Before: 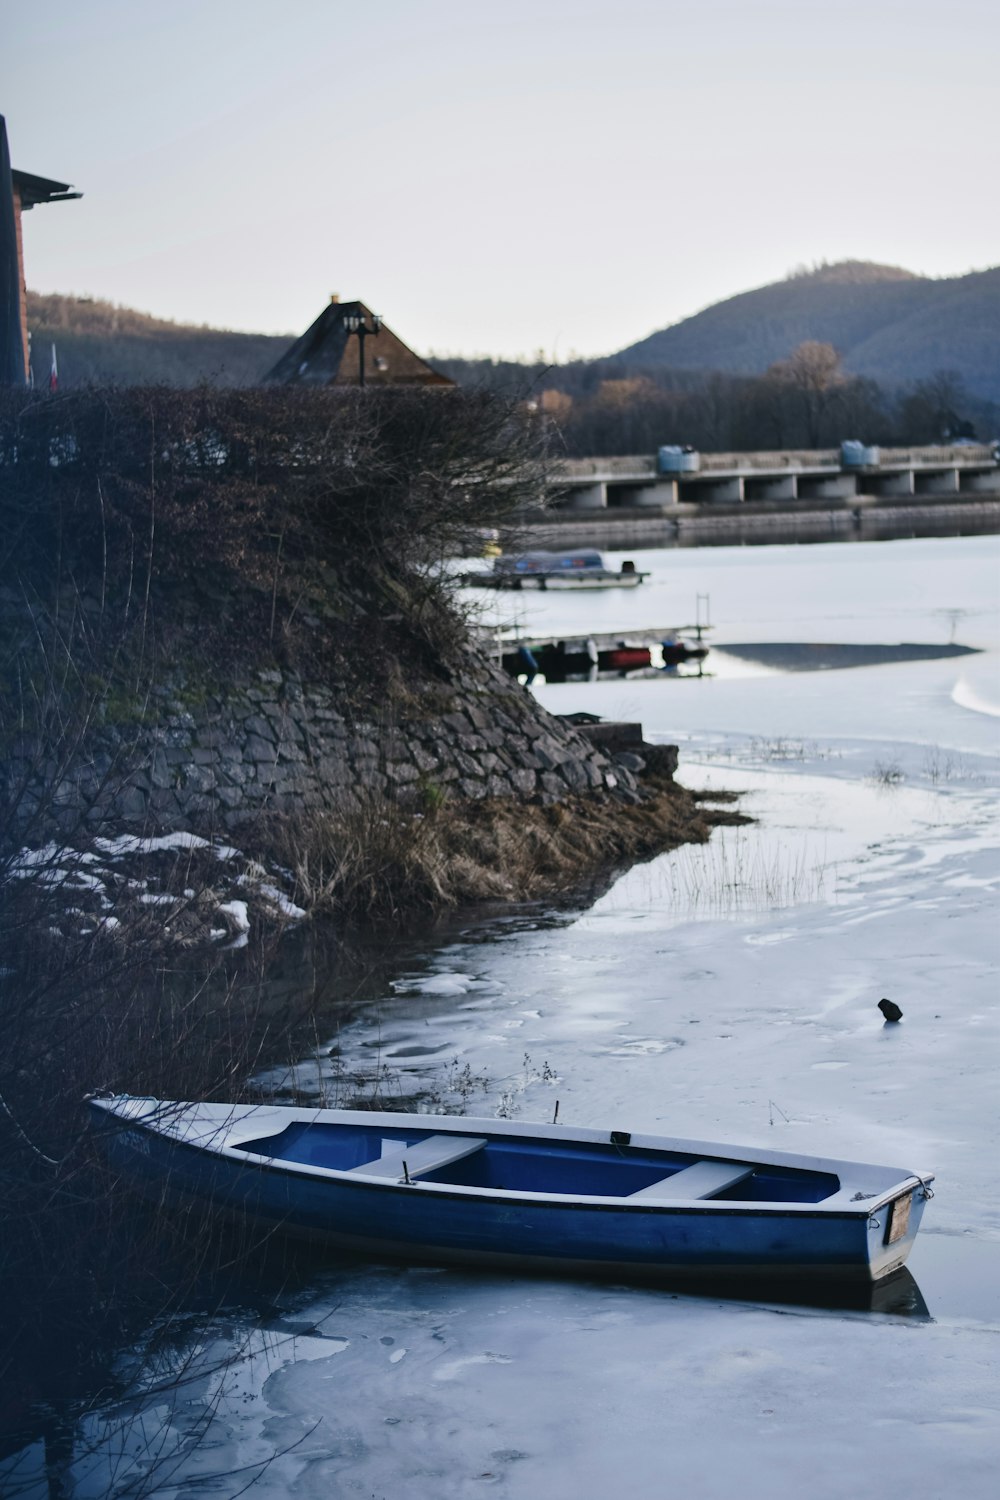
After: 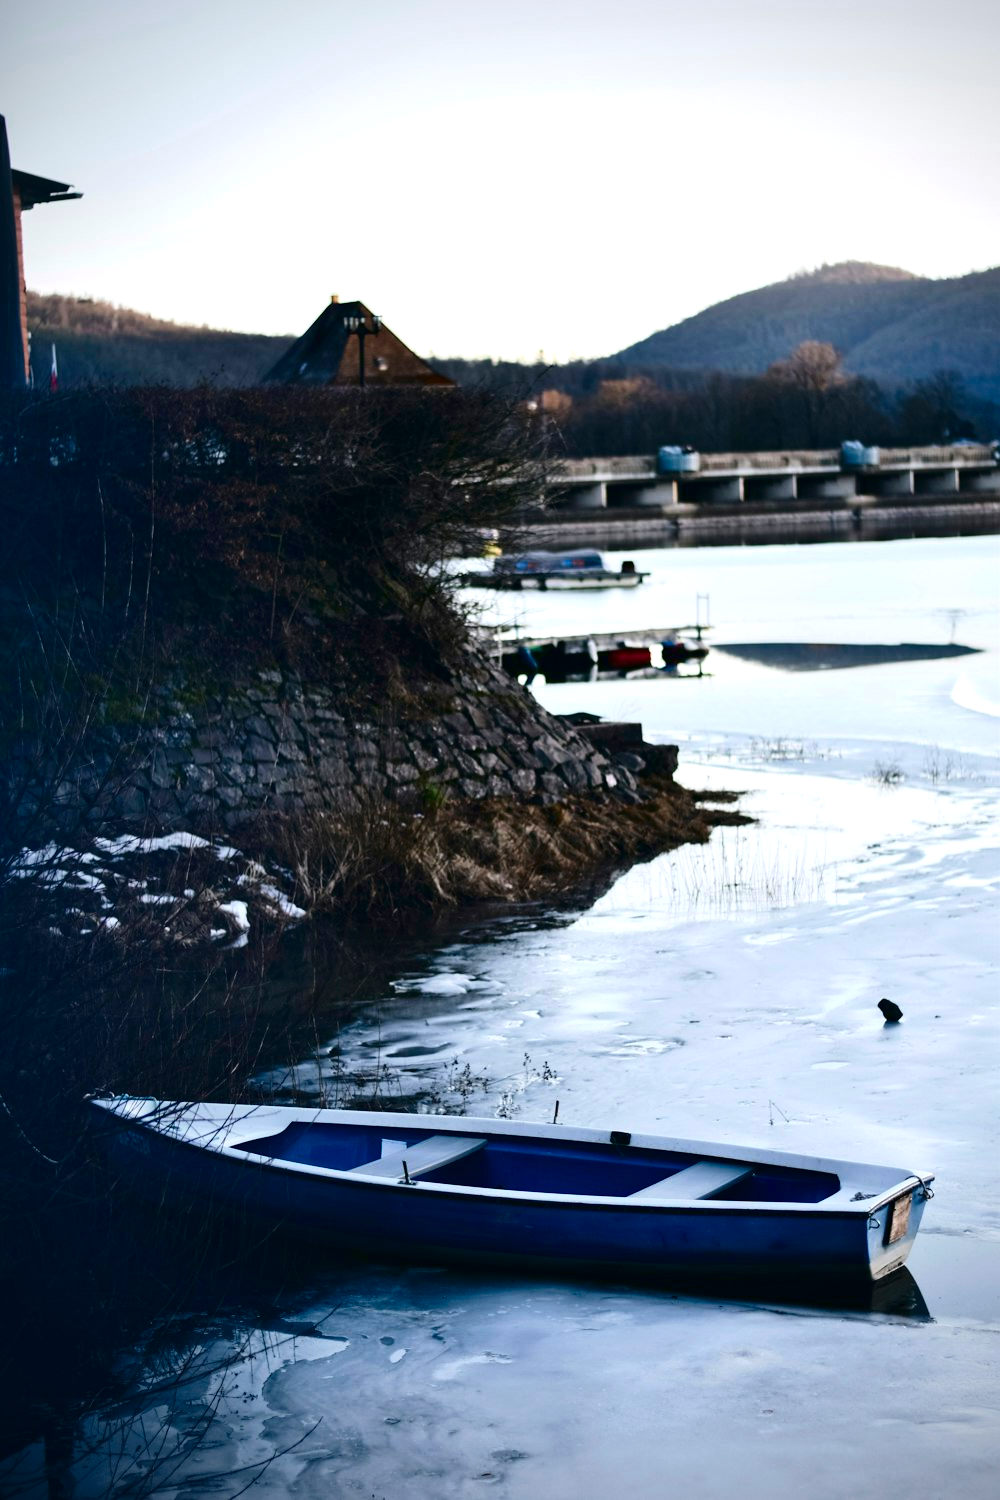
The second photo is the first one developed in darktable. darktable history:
contrast brightness saturation: contrast 0.193, brightness -0.233, saturation 0.112
vignetting: fall-off radius 61.11%, brightness -0.575
exposure: exposure 0.553 EV, compensate highlight preservation false
